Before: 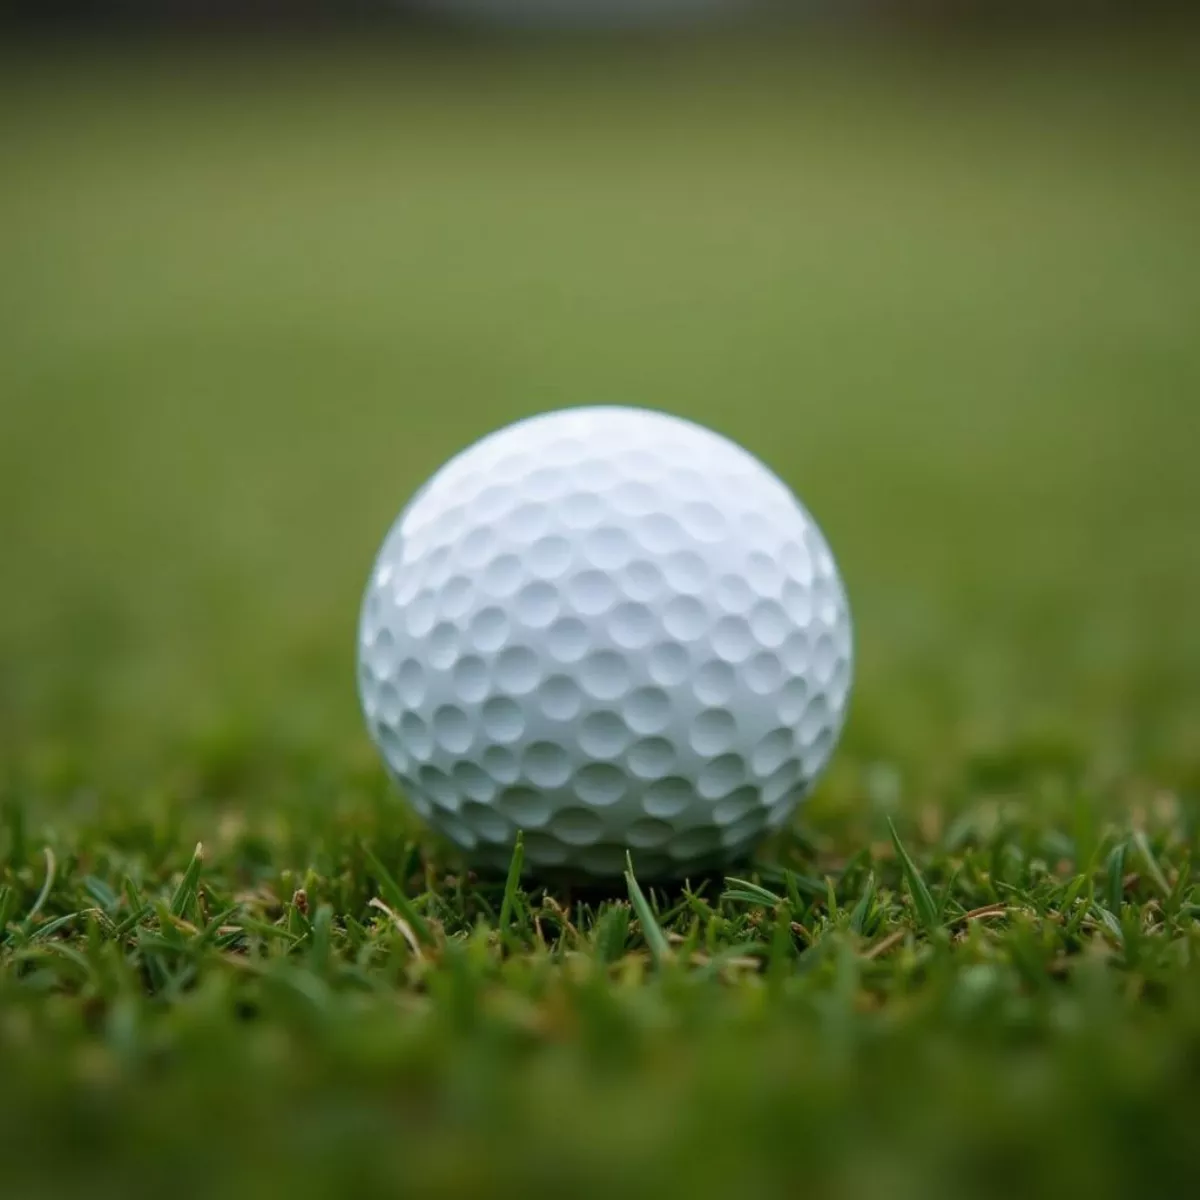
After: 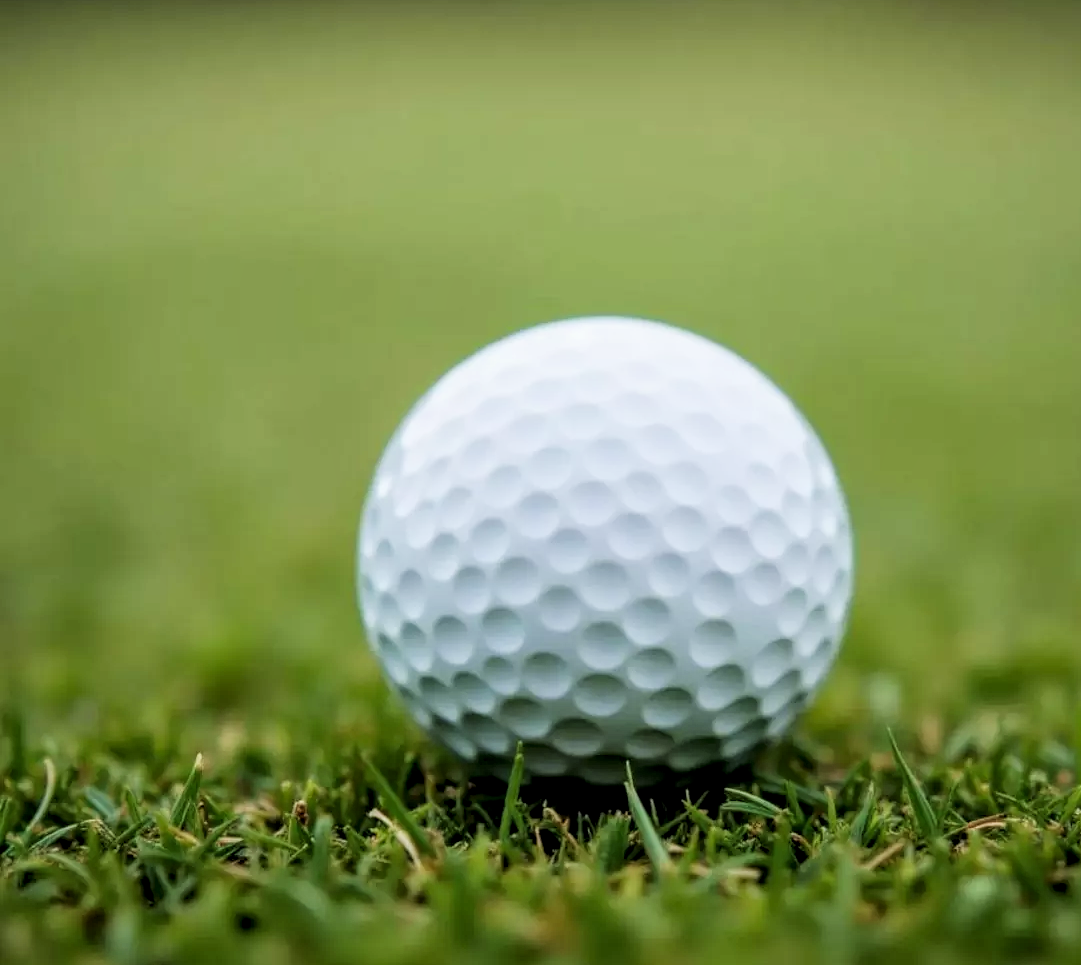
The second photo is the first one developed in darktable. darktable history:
exposure: exposure 0.609 EV, compensate highlight preservation false
filmic rgb: black relative exposure -5.1 EV, white relative exposure 3.95 EV, hardness 2.88, contrast 1.194
crop: top 7.481%, right 9.887%, bottom 12.072%
local contrast: on, module defaults
